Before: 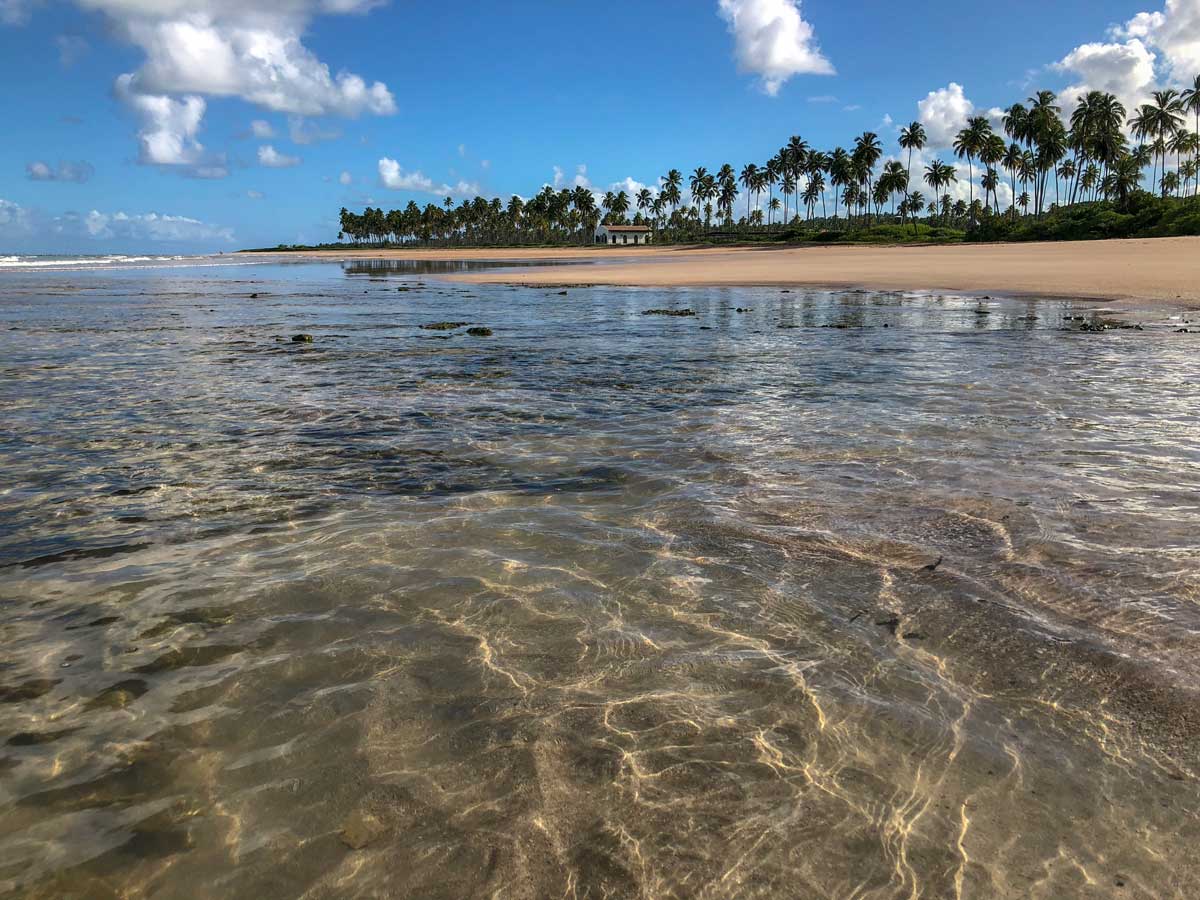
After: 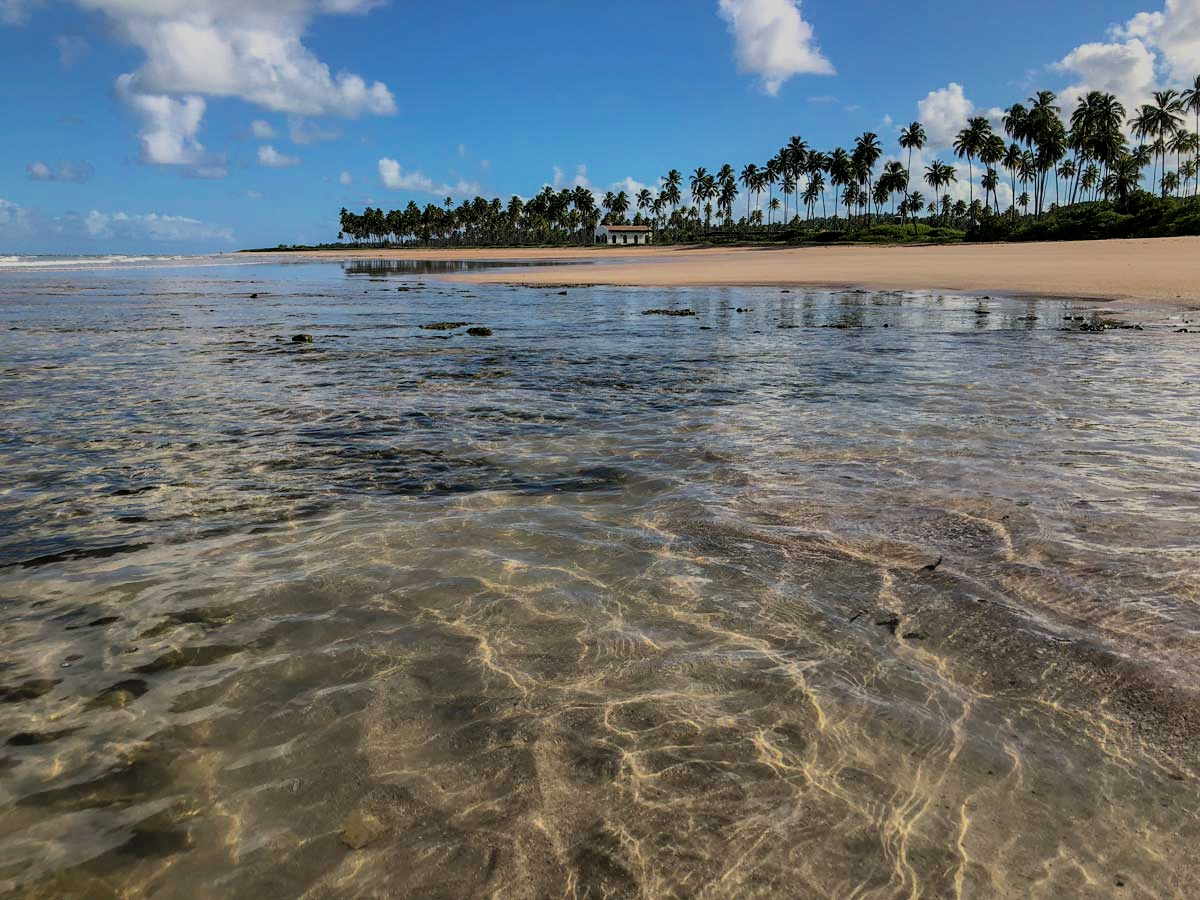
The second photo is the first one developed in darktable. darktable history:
filmic rgb: black relative exposure -7.15 EV, white relative exposure 5.36 EV, hardness 3.02, color science v6 (2022)
